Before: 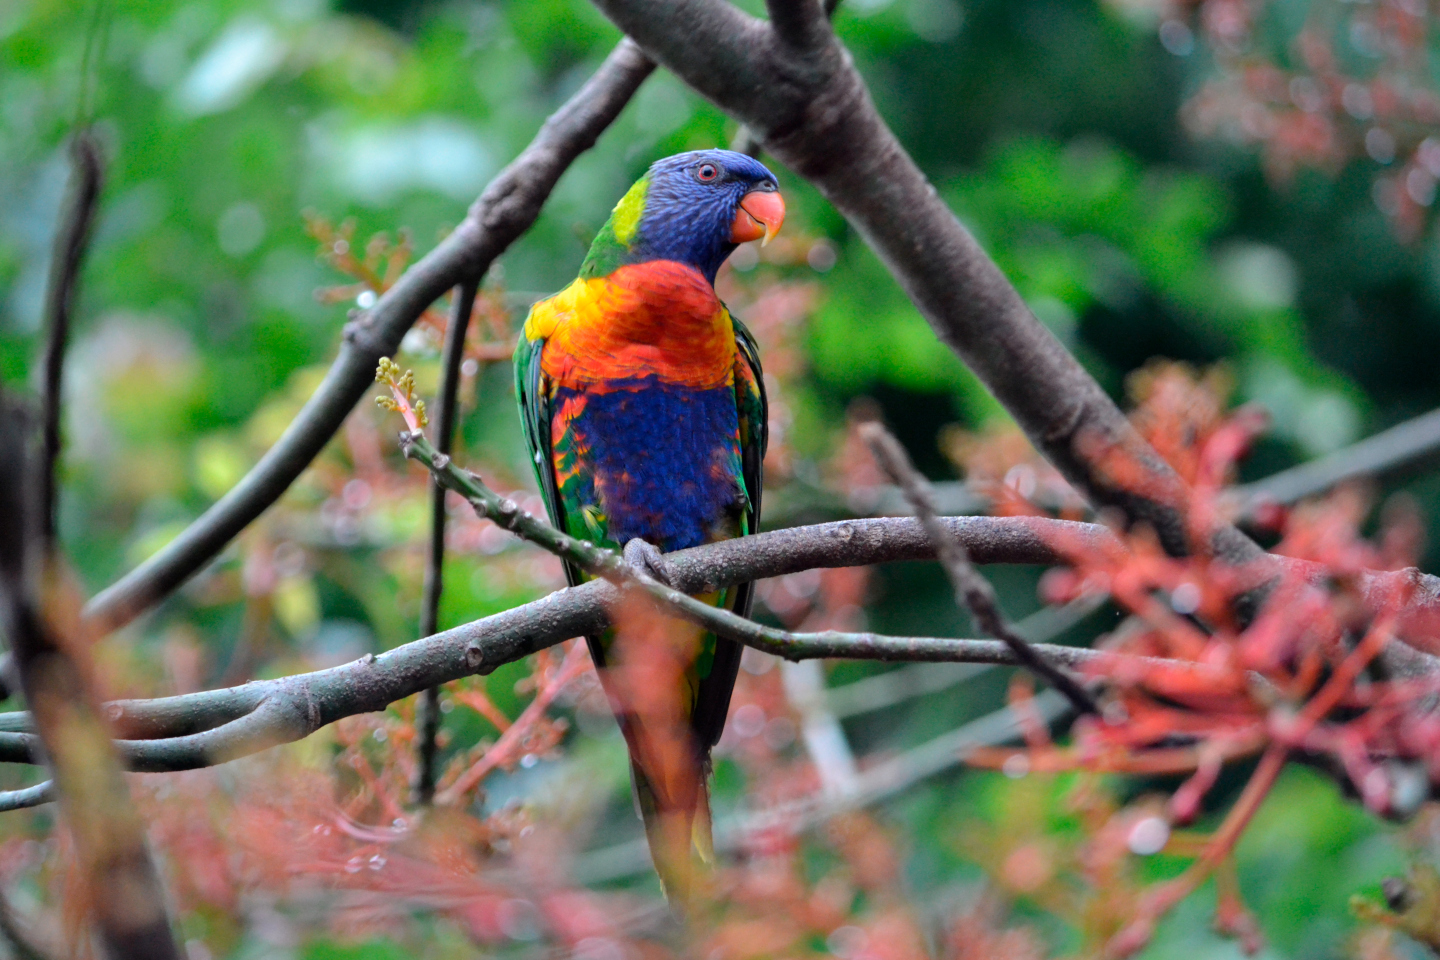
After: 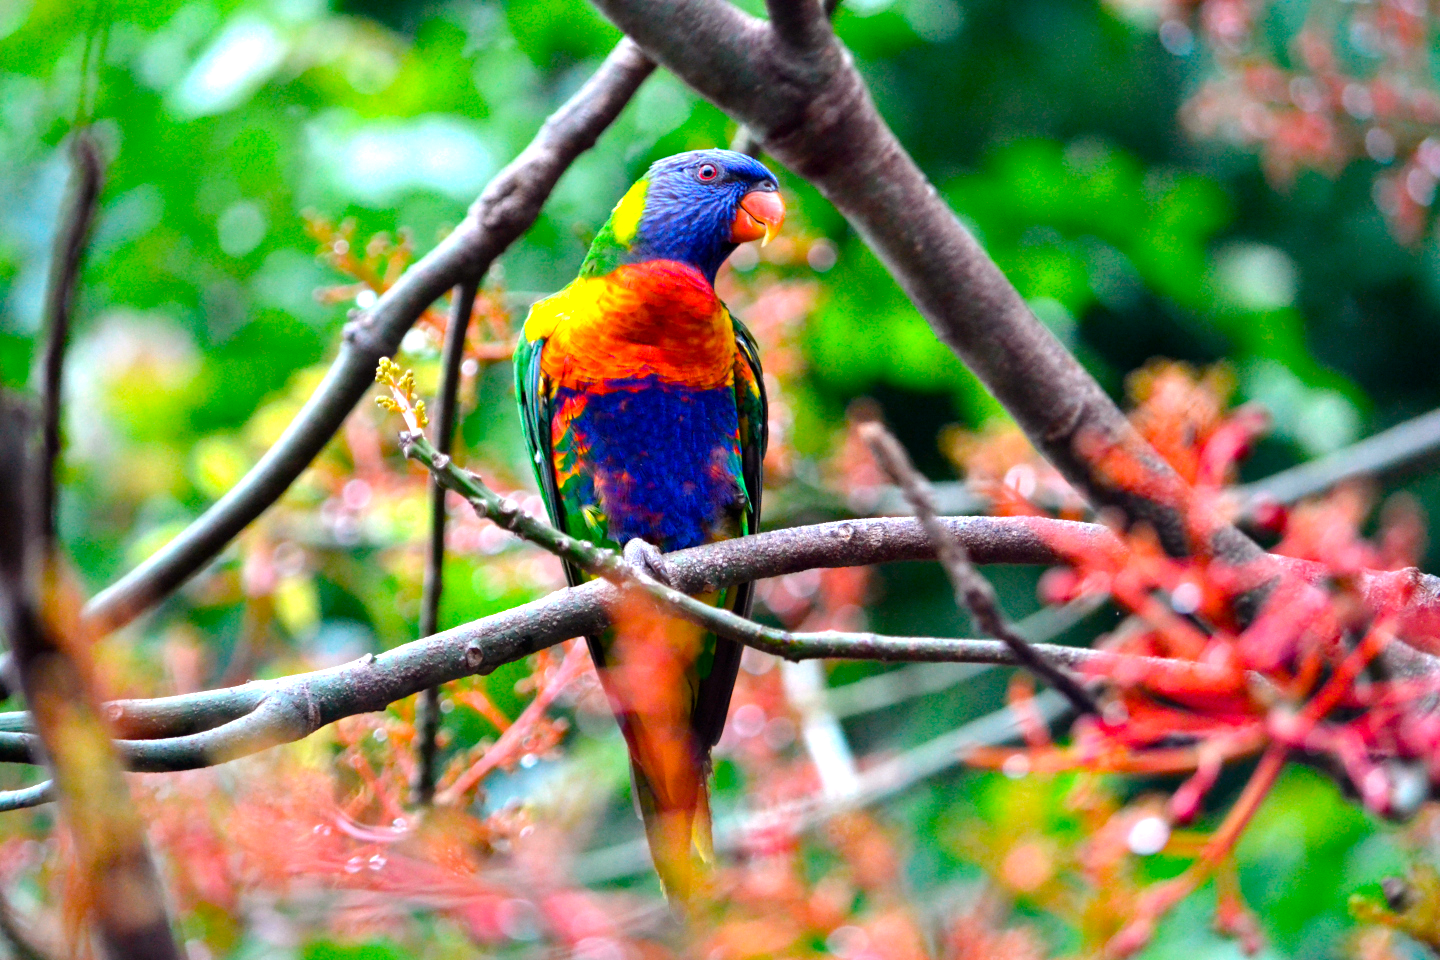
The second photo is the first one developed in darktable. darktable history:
color balance rgb: power › luminance -3.966%, power › chroma 0.541%, power › hue 42.24°, linear chroma grading › global chroma 14.857%, perceptual saturation grading › global saturation 20%, perceptual saturation grading › highlights -25.624%, perceptual saturation grading › shadows 24.573%, perceptual brilliance grading › global brilliance 30.225%, global vibrance 14.793%
